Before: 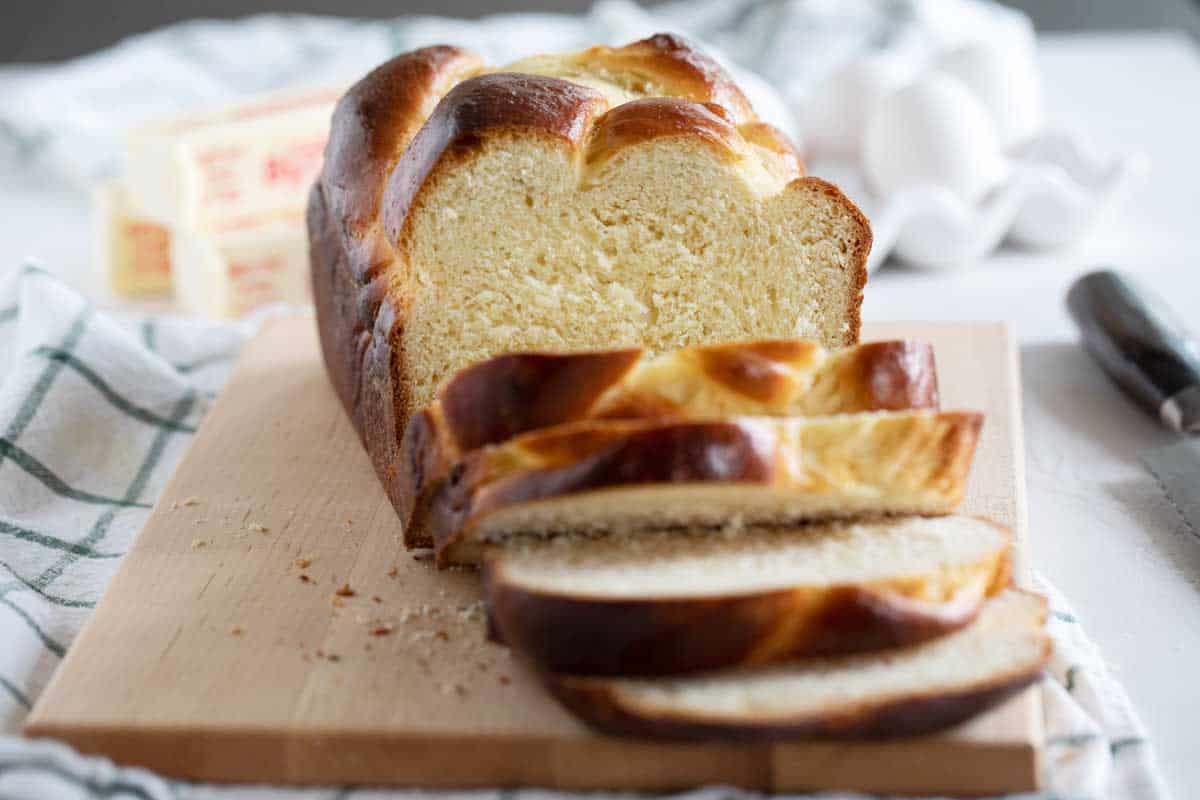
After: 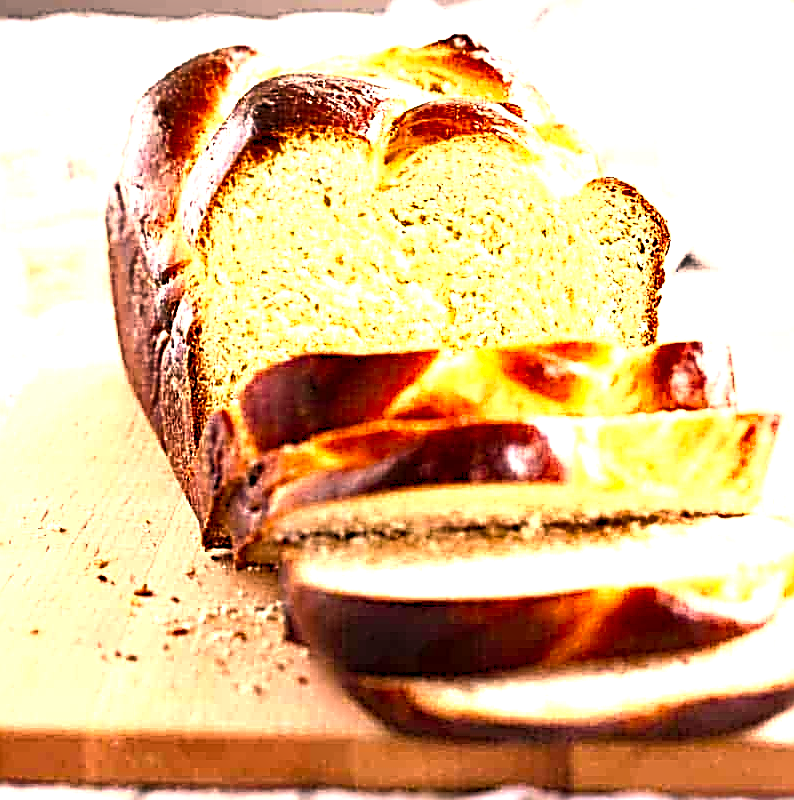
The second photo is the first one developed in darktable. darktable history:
color correction: highlights a* 21.15, highlights b* 19.43
levels: black 0.013%, levels [0, 0.281, 0.562]
crop: left 16.911%, right 16.899%
shadows and highlights: shadows 36.4, highlights -27.85, soften with gaussian
sharpen: radius 3.164, amount 1.749
